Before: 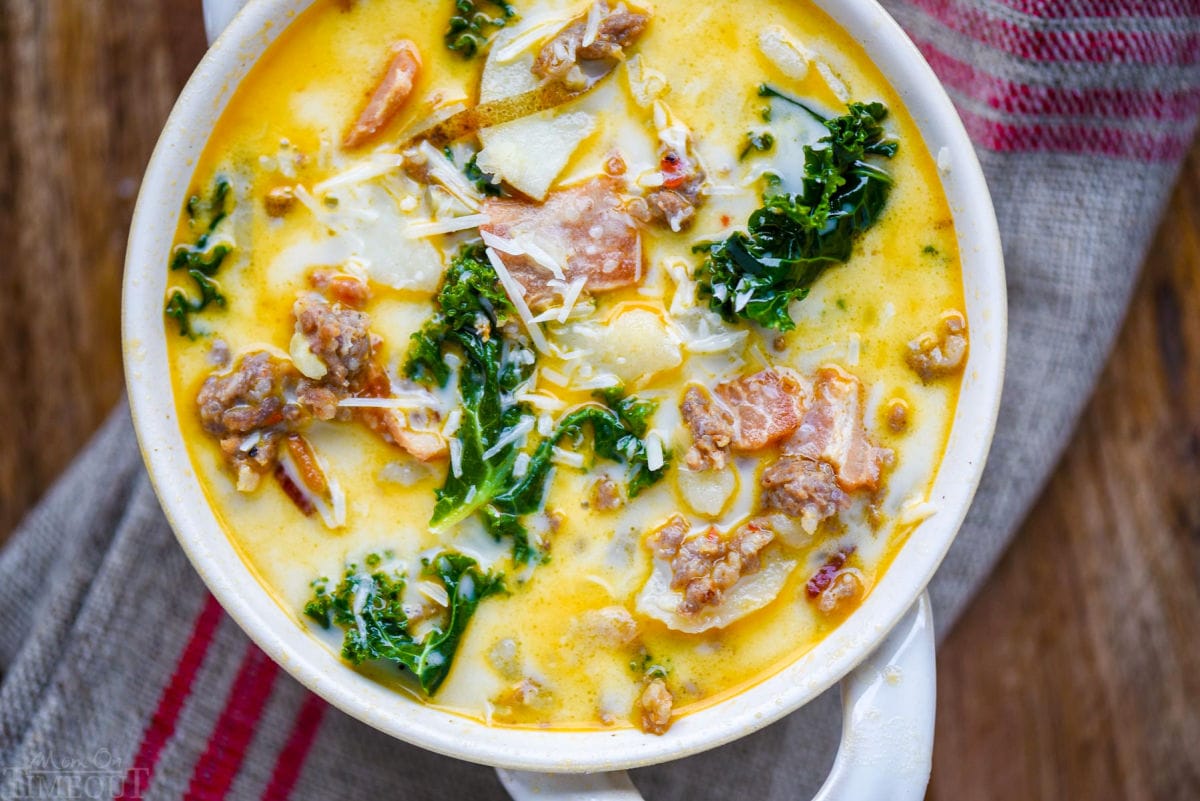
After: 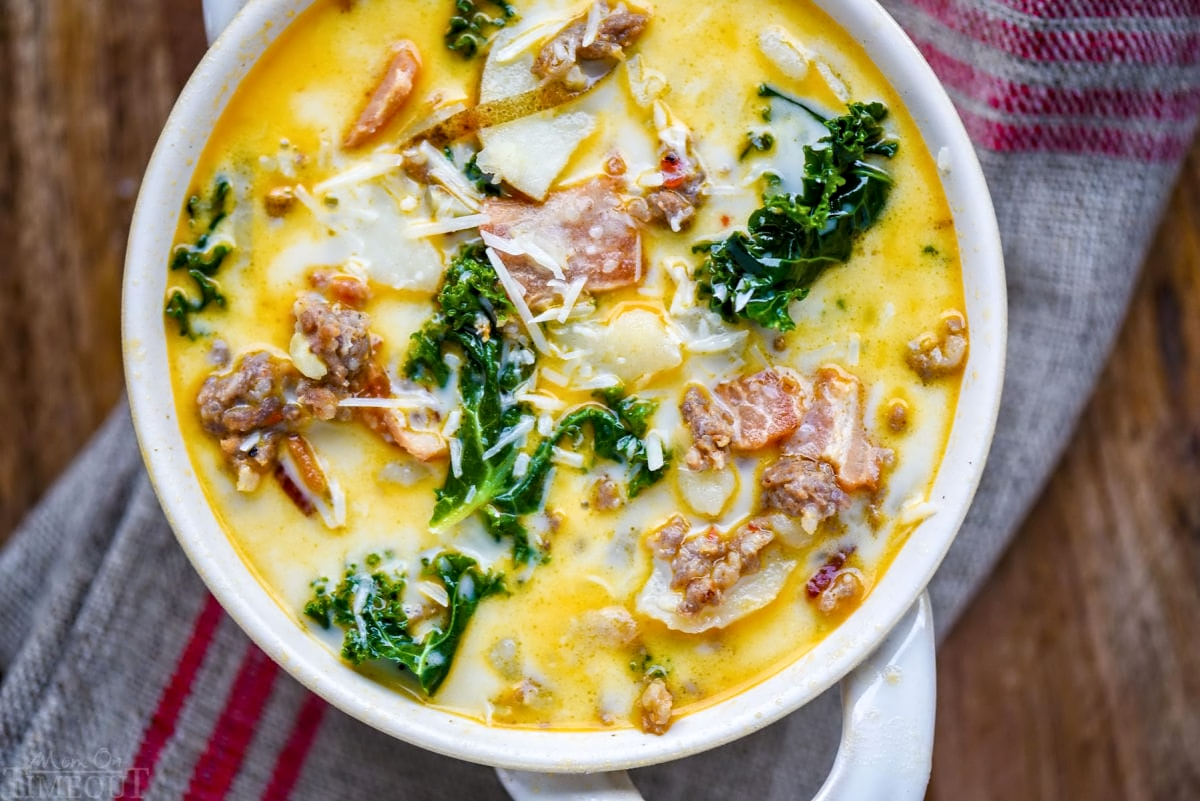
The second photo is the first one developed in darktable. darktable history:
contrast equalizer: octaves 7, y [[0.5, 0.542, 0.583, 0.625, 0.667, 0.708], [0.5 ×6], [0.5 ×6], [0, 0.033, 0.067, 0.1, 0.133, 0.167], [0, 0.05, 0.1, 0.15, 0.2, 0.25]], mix 0.304
